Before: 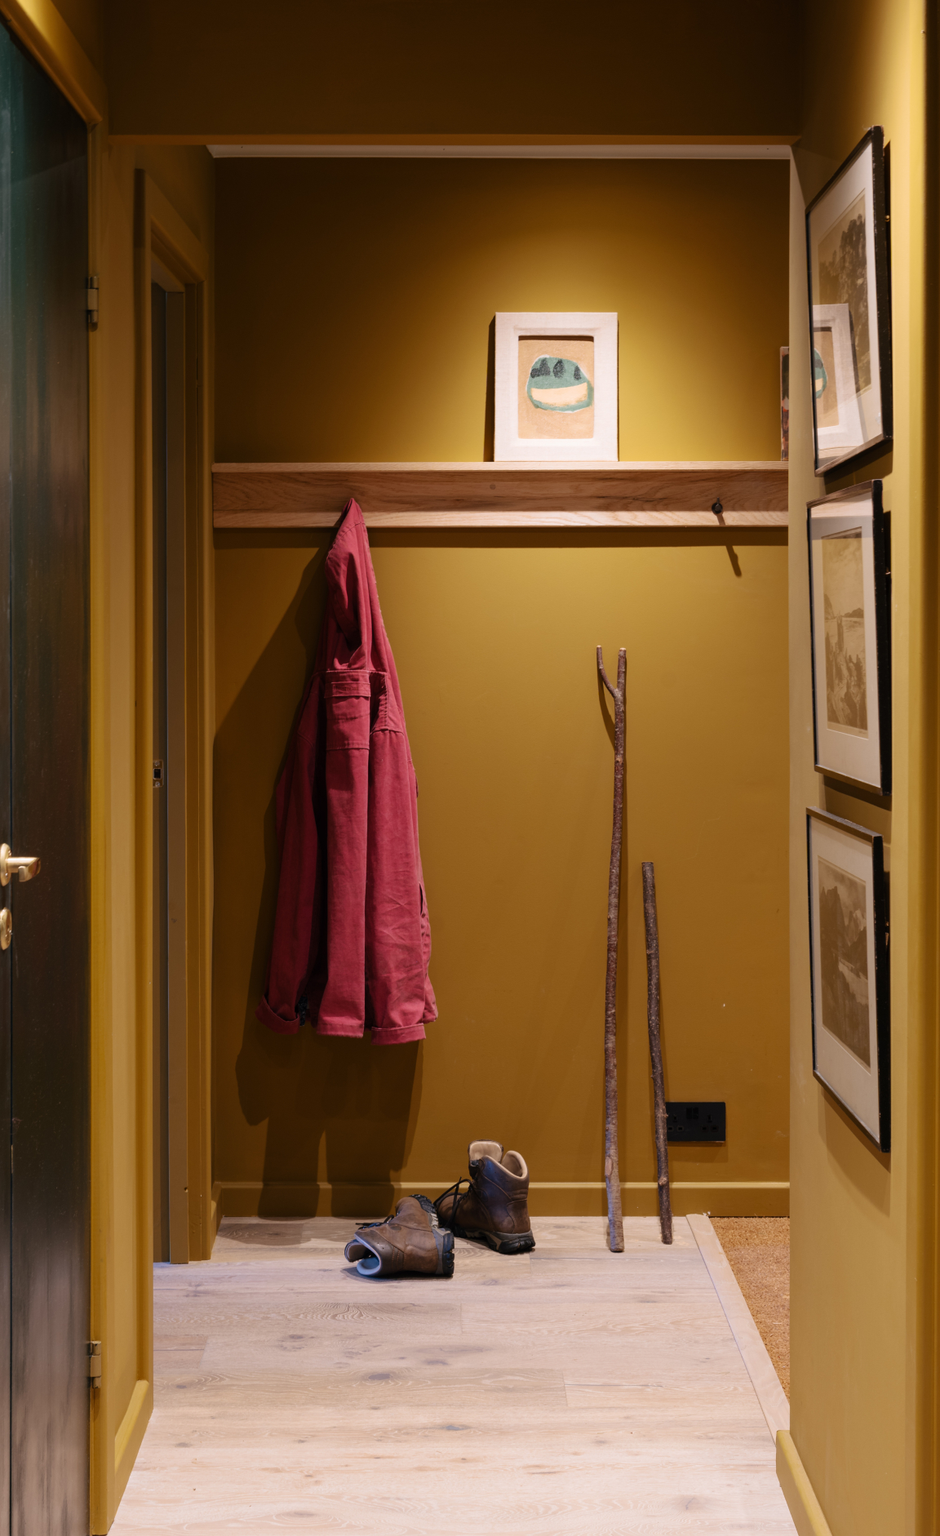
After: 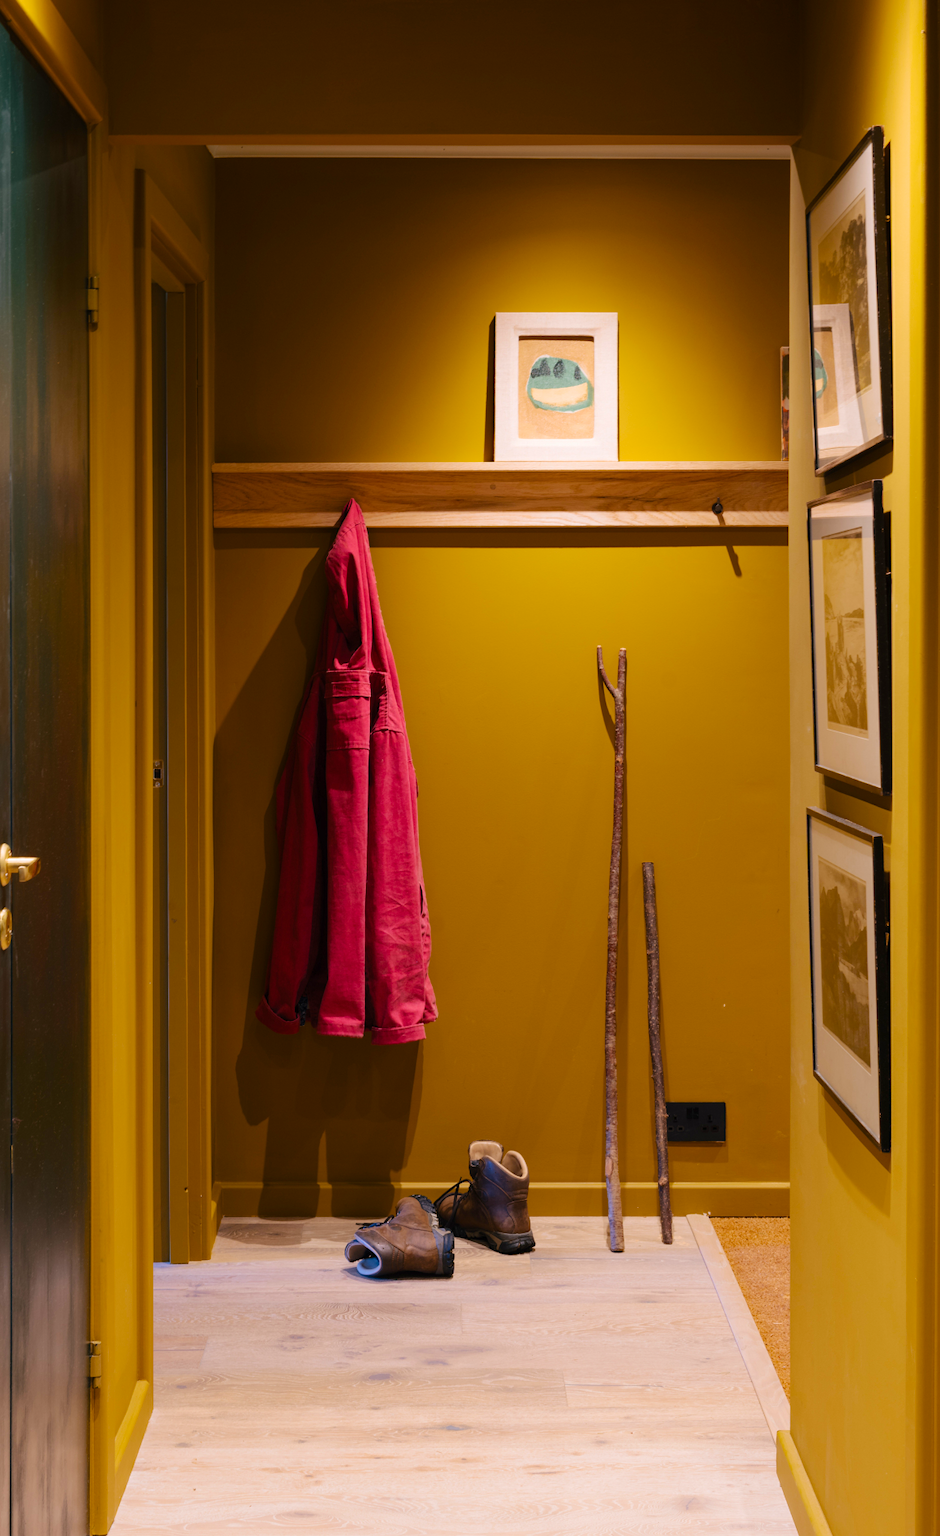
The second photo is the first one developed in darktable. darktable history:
color balance rgb: perceptual saturation grading › global saturation 25.373%, perceptual brilliance grading › mid-tones 10.178%, perceptual brilliance grading › shadows 14.389%, global vibrance 20%
